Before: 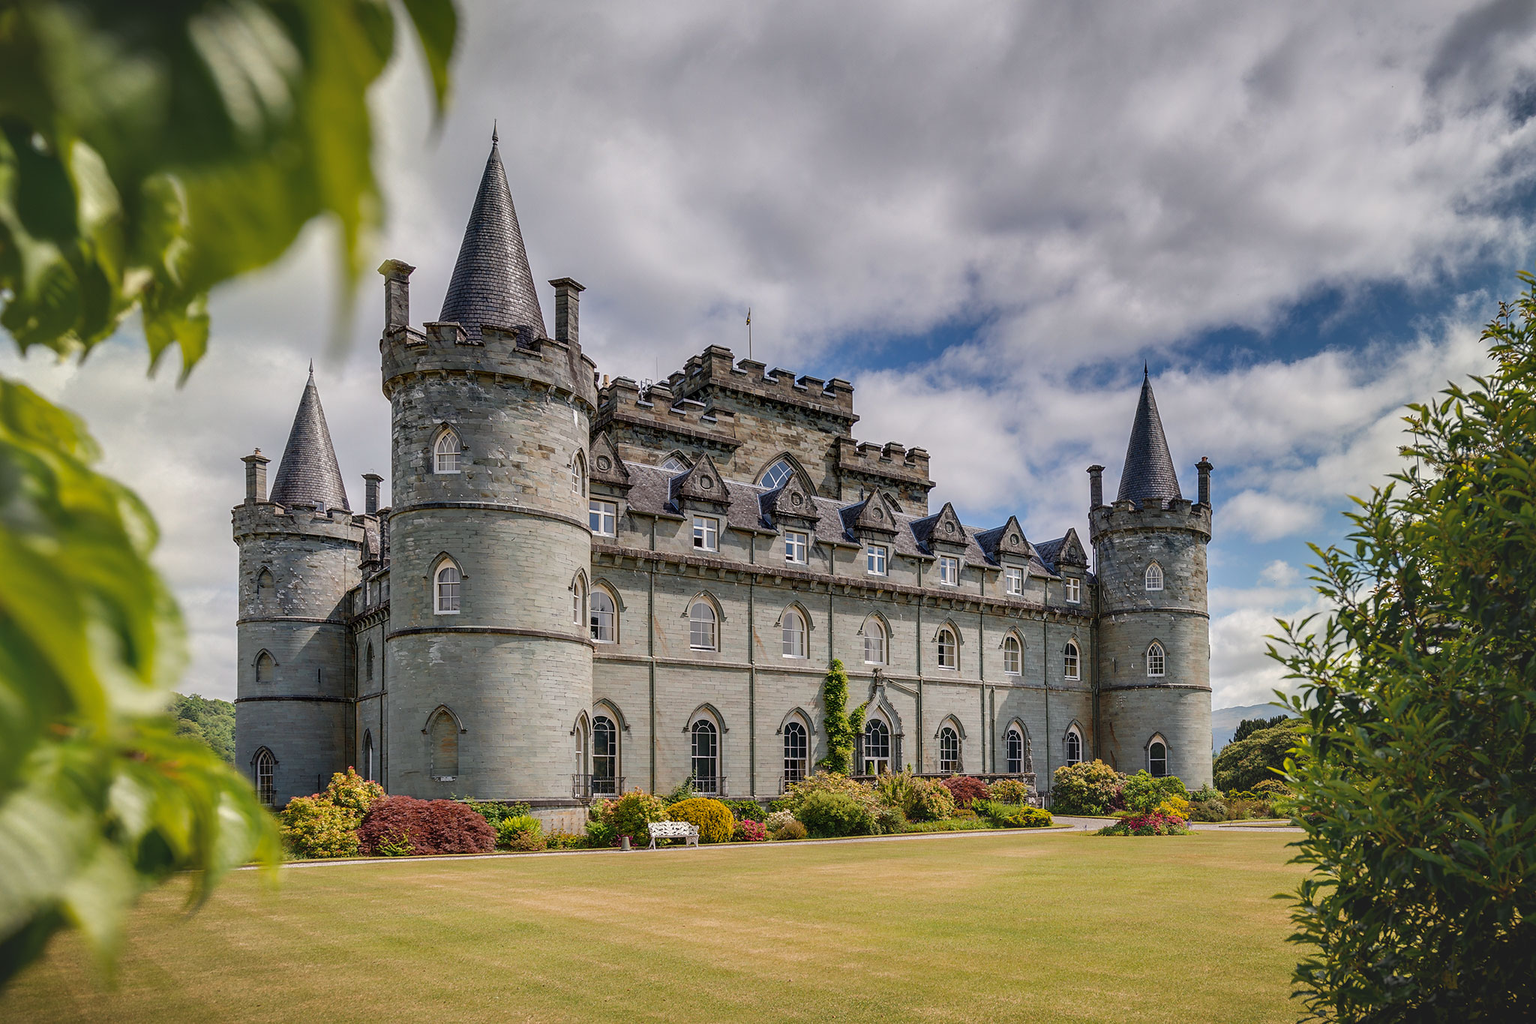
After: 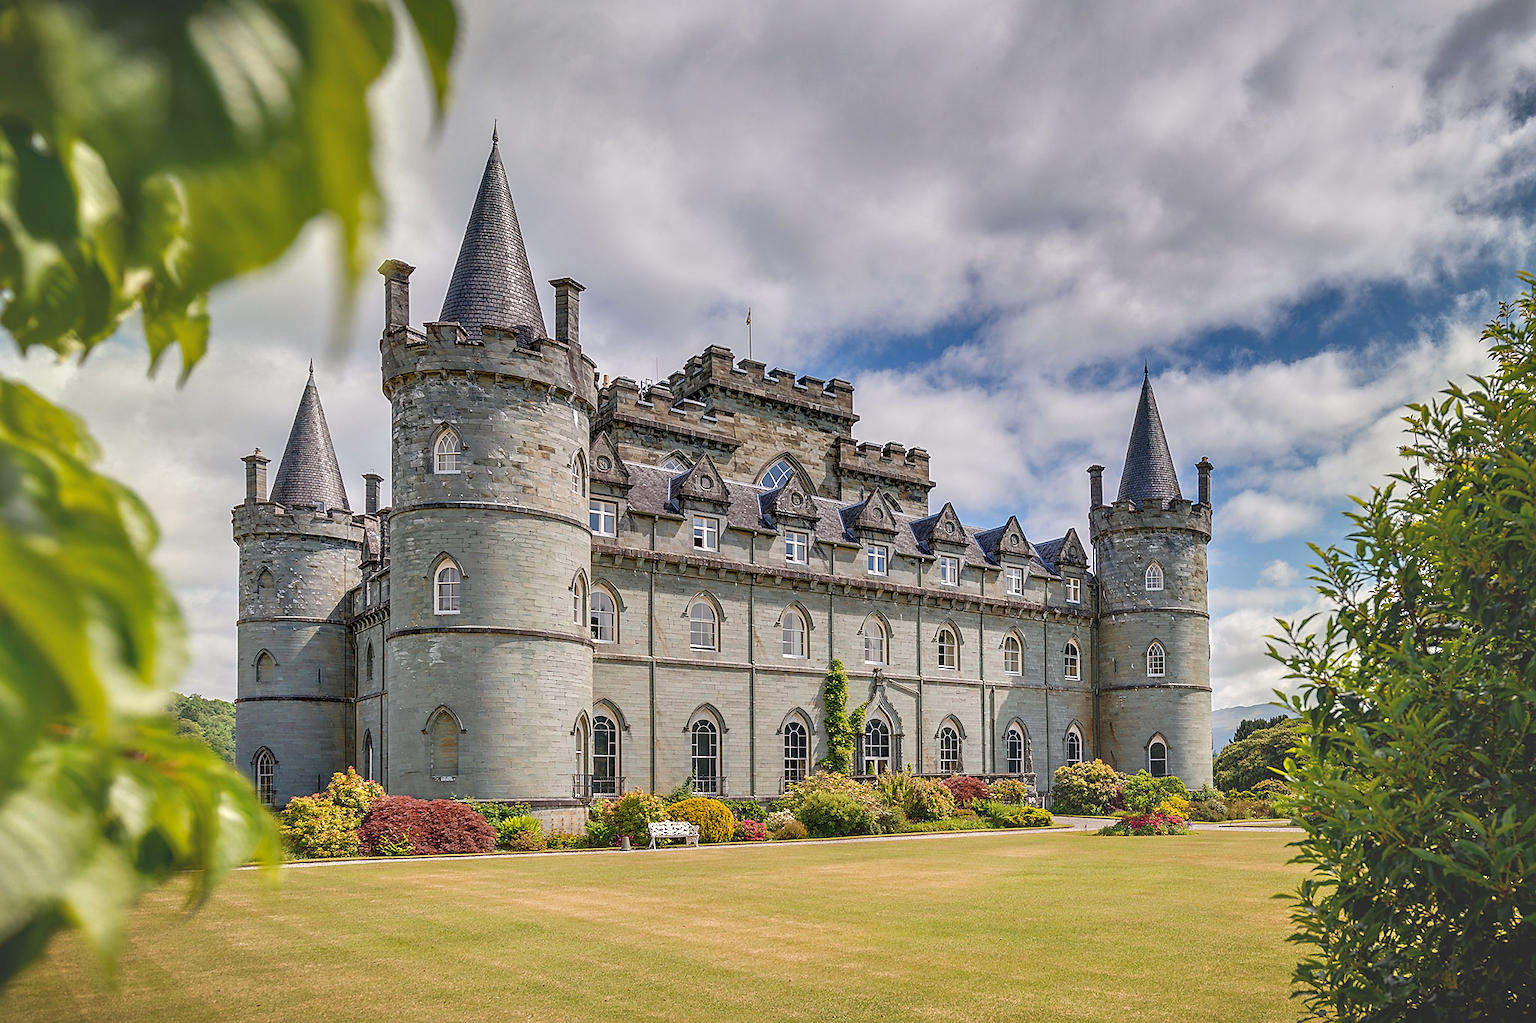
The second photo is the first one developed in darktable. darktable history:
sharpen: radius 1.864, amount 0.398, threshold 1.271
tone equalizer: -8 EV 1 EV, -7 EV 1 EV, -6 EV 1 EV, -5 EV 1 EV, -4 EV 1 EV, -3 EV 0.75 EV, -2 EV 0.5 EV, -1 EV 0.25 EV
